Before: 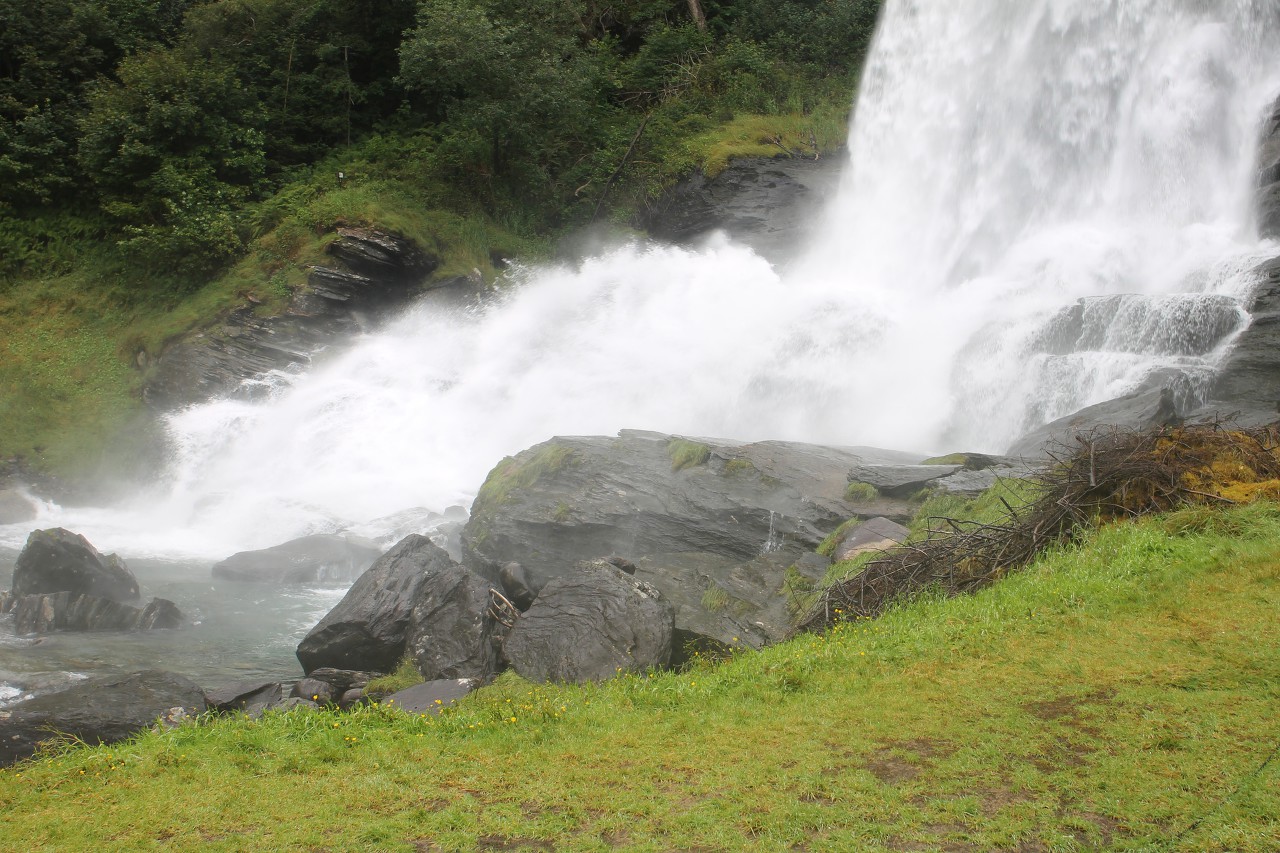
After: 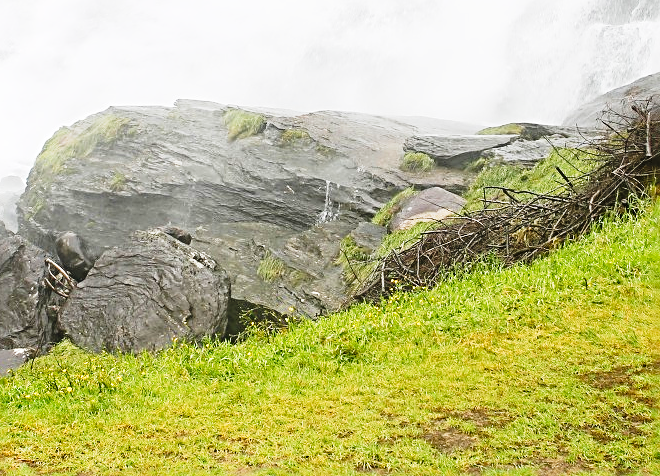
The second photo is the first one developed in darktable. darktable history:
sharpen: radius 2.992, amount 0.769
tone curve: curves: ch0 [(0, 0) (0.187, 0.12) (0.392, 0.438) (0.704, 0.86) (0.858, 0.938) (1, 0.981)]; ch1 [(0, 0) (0.402, 0.36) (0.476, 0.456) (0.498, 0.501) (0.518, 0.521) (0.58, 0.598) (0.619, 0.663) (0.692, 0.744) (1, 1)]; ch2 [(0, 0) (0.427, 0.417) (0.483, 0.481) (0.503, 0.503) (0.526, 0.53) (0.563, 0.585) (0.626, 0.703) (0.699, 0.753) (0.997, 0.858)], preserve colors none
exposure: exposure 0.203 EV, compensate highlight preservation false
crop: left 34.718%, top 38.75%, right 13.699%, bottom 5.369%
tone equalizer: mask exposure compensation -0.491 EV
